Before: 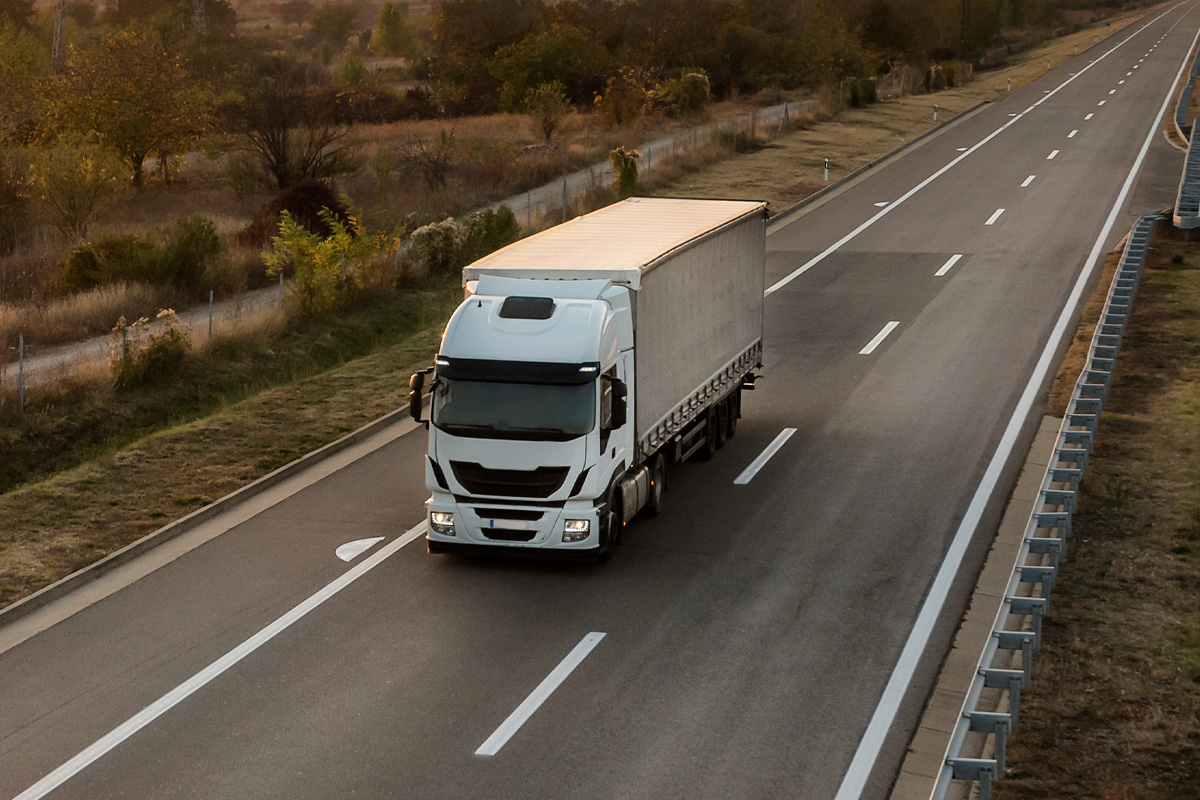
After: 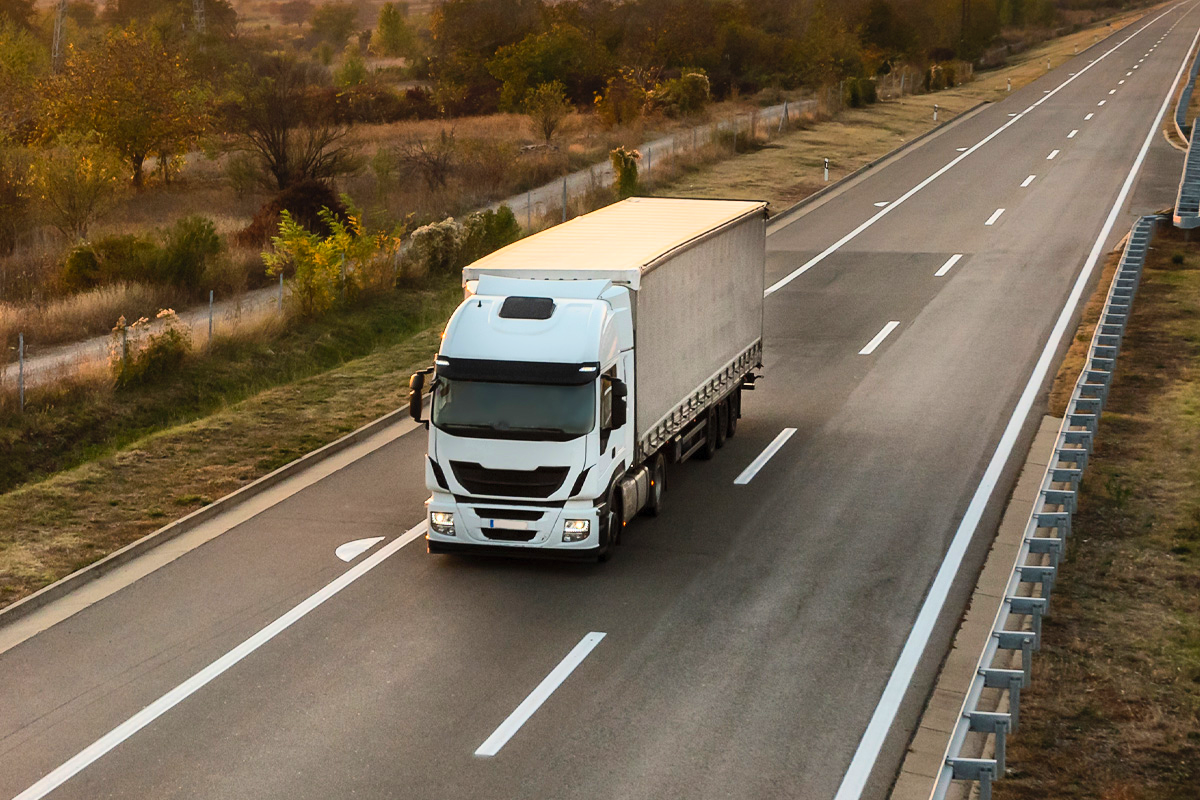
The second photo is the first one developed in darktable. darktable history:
contrast brightness saturation: contrast 0.242, brightness 0.256, saturation 0.386
